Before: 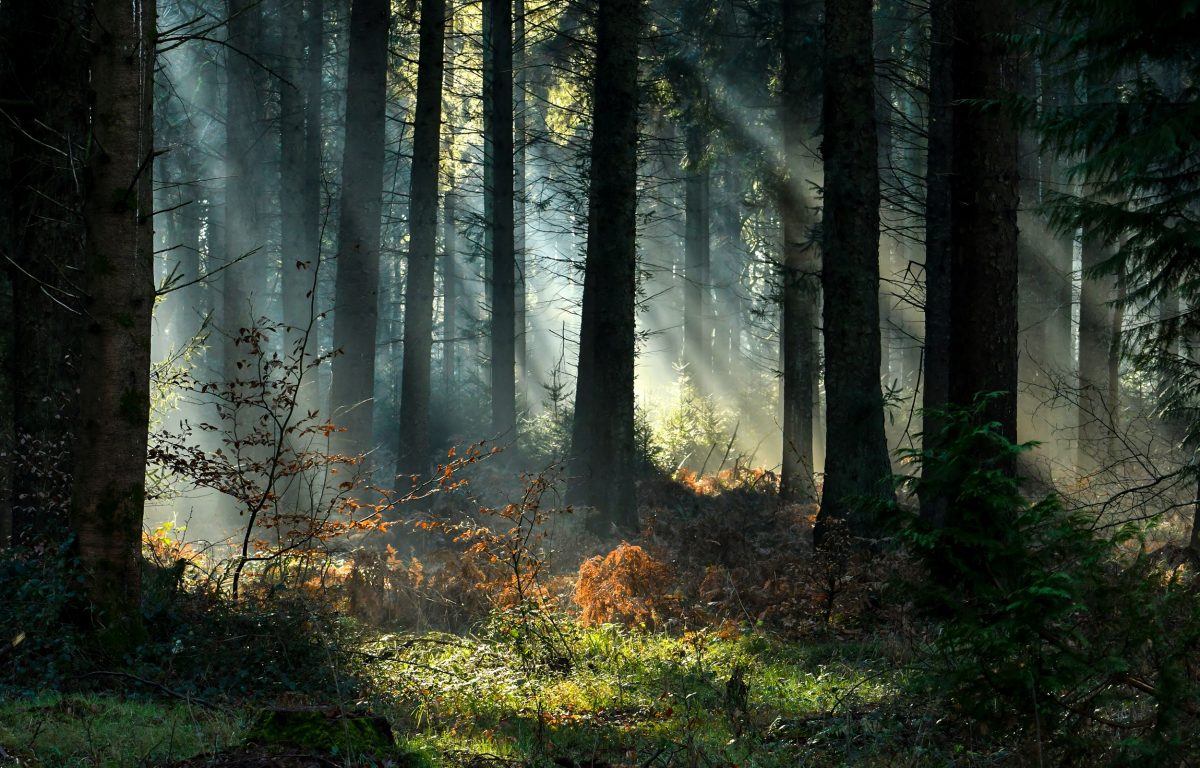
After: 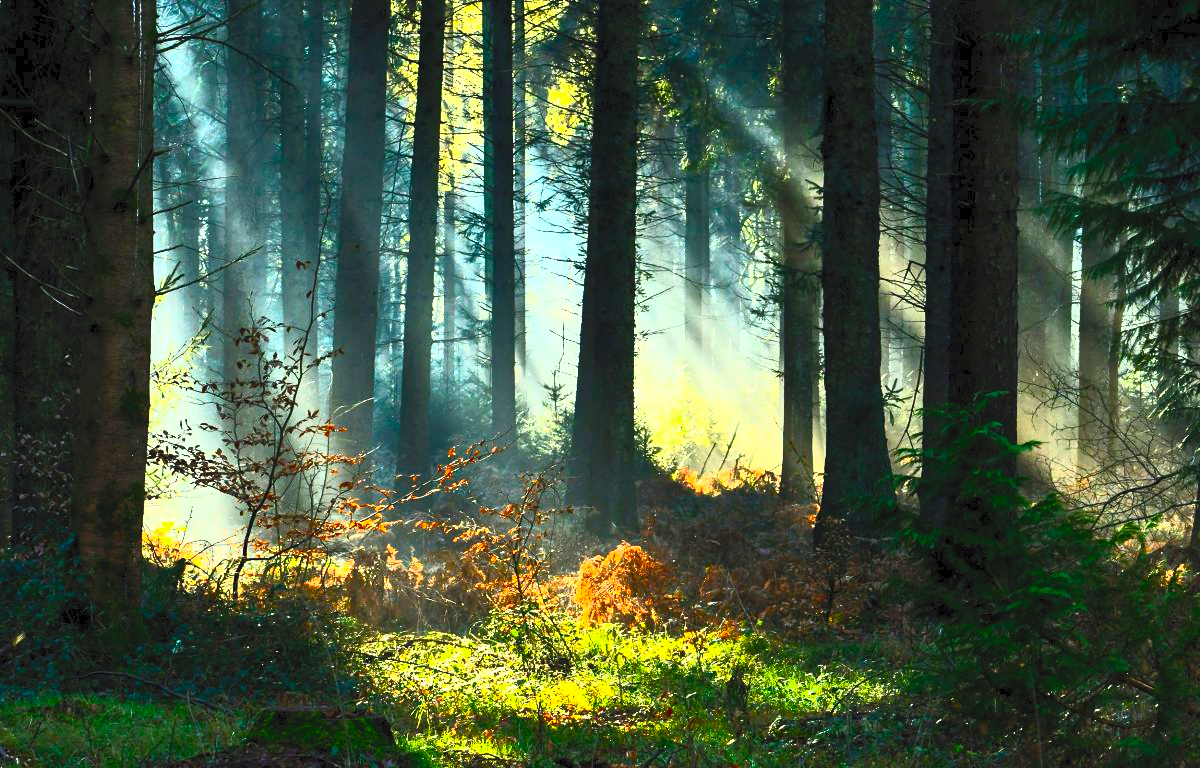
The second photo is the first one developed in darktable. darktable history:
contrast brightness saturation: contrast 1, brightness 1, saturation 1
